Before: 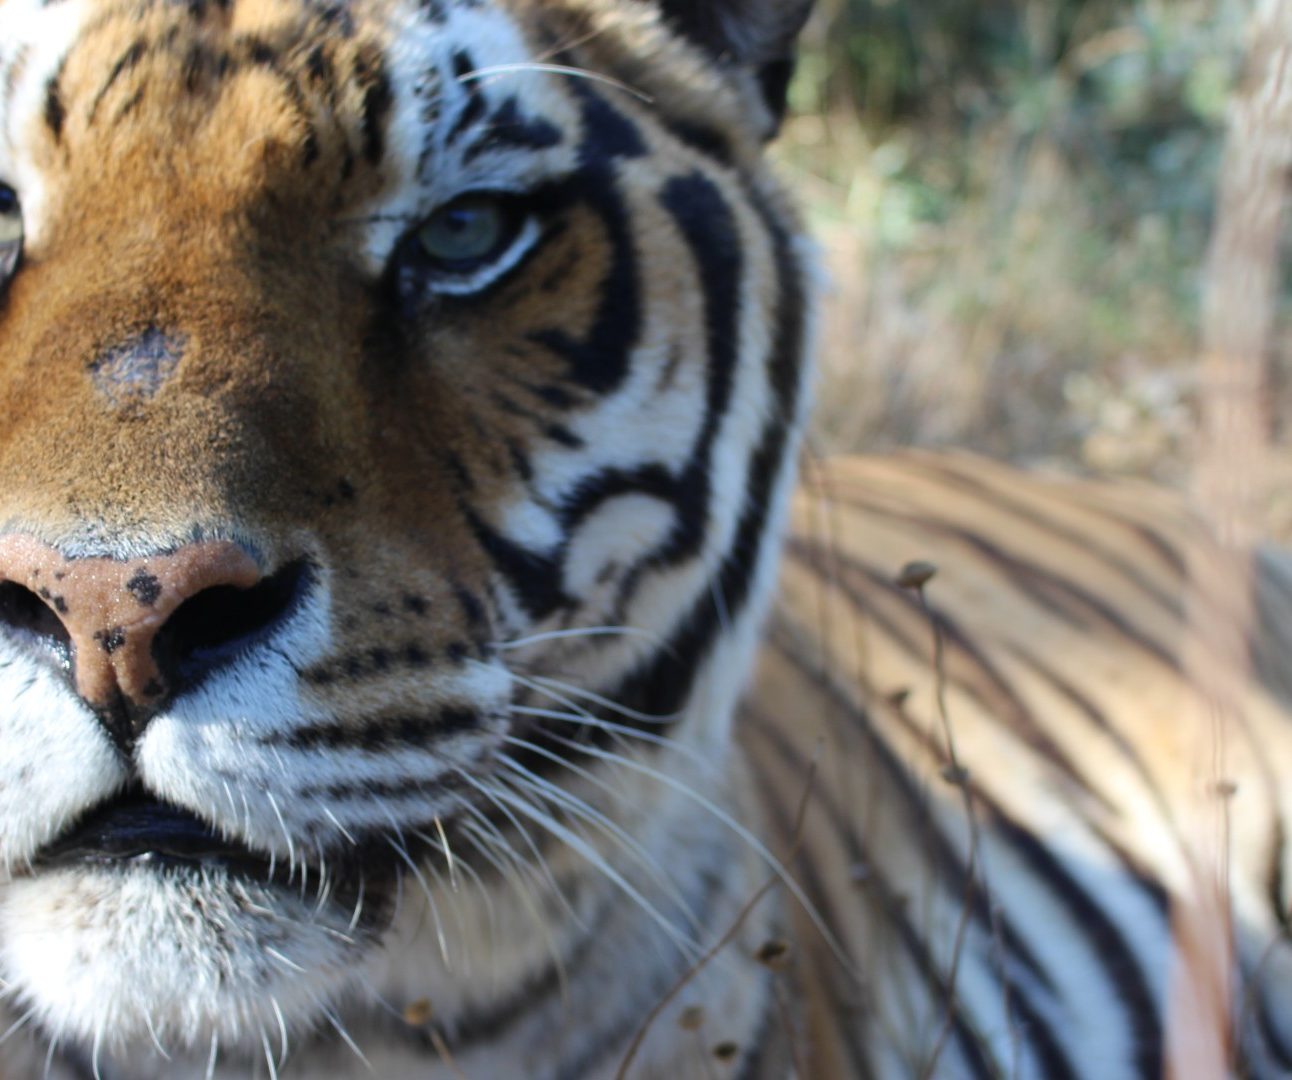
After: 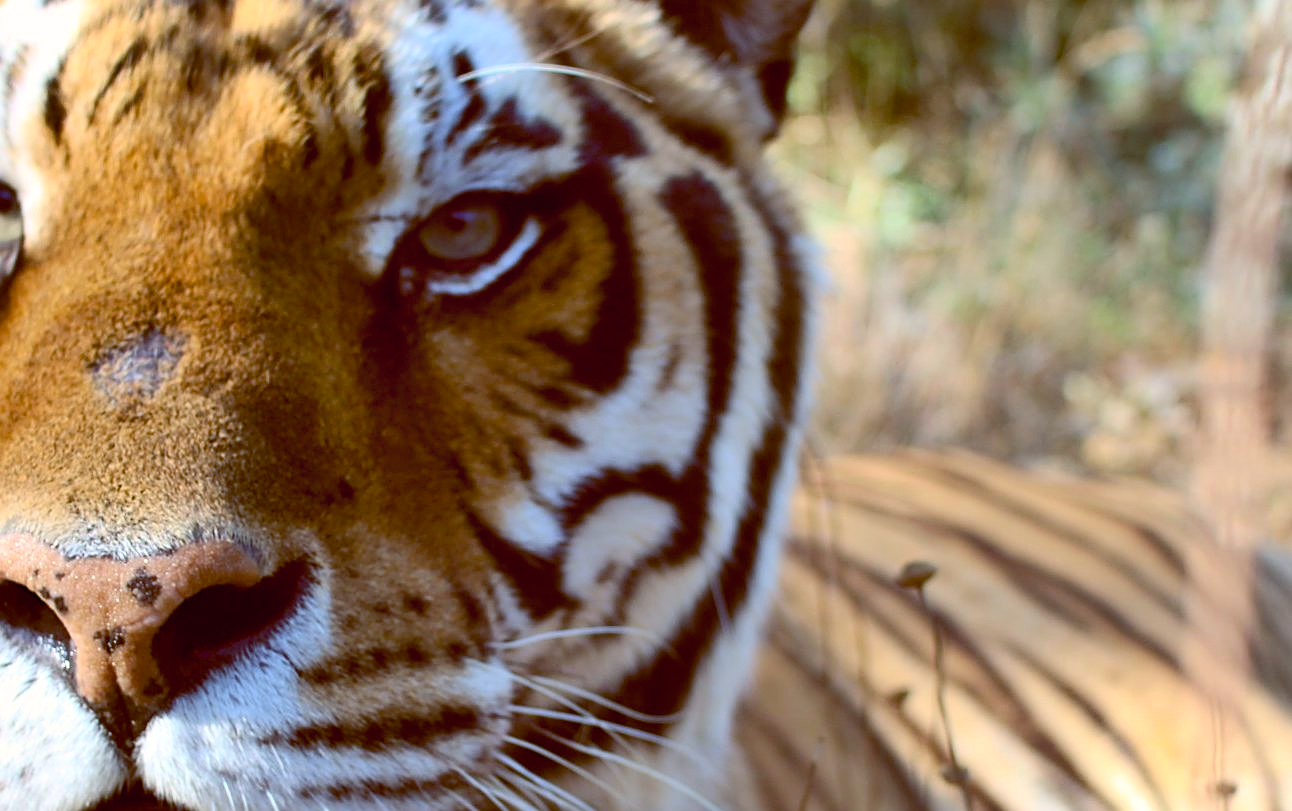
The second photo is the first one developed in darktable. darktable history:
tone equalizer: mask exposure compensation -0.498 EV
sharpen: radius 1.965
contrast brightness saturation: contrast 0.199, brightness 0.162, saturation 0.22
crop: bottom 24.9%
color balance rgb: global offset › chroma 0.403%, global offset › hue 36.35°, perceptual saturation grading › global saturation 0.726%
base curve: curves: ch0 [(0, 0) (0.74, 0.67) (1, 1)], preserve colors none
shadows and highlights: low approximation 0.01, soften with gaussian
